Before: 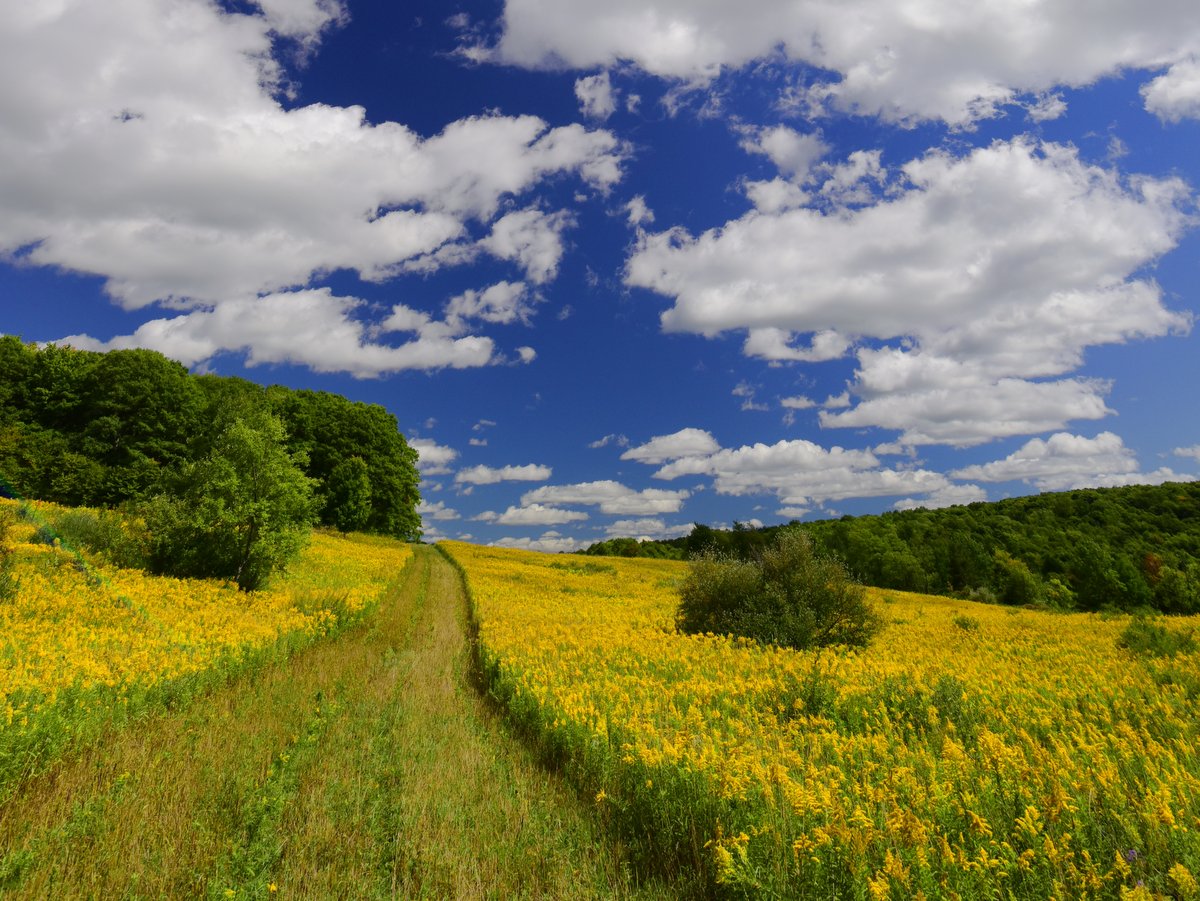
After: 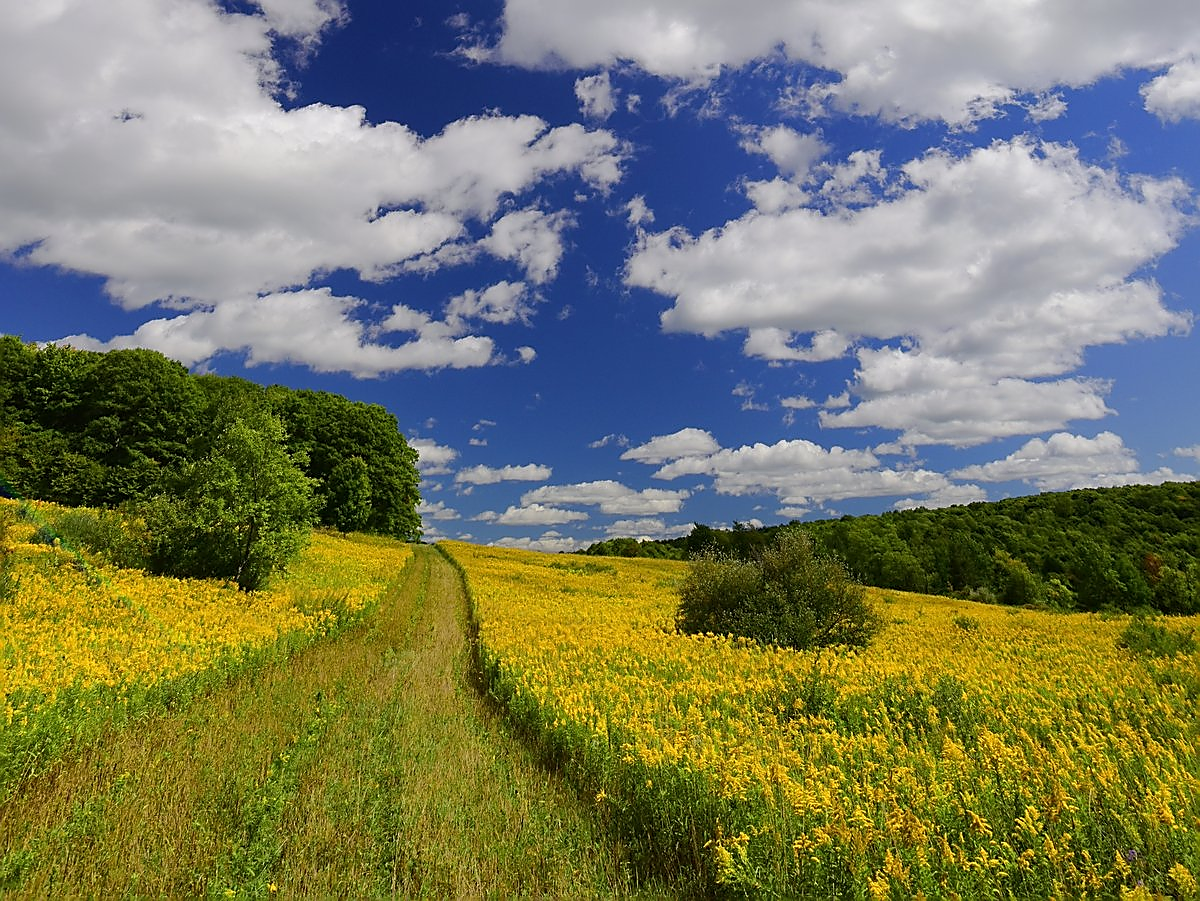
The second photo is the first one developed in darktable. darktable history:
sharpen: radius 1.4, amount 1.25, threshold 0.7
exposure: compensate highlight preservation false
